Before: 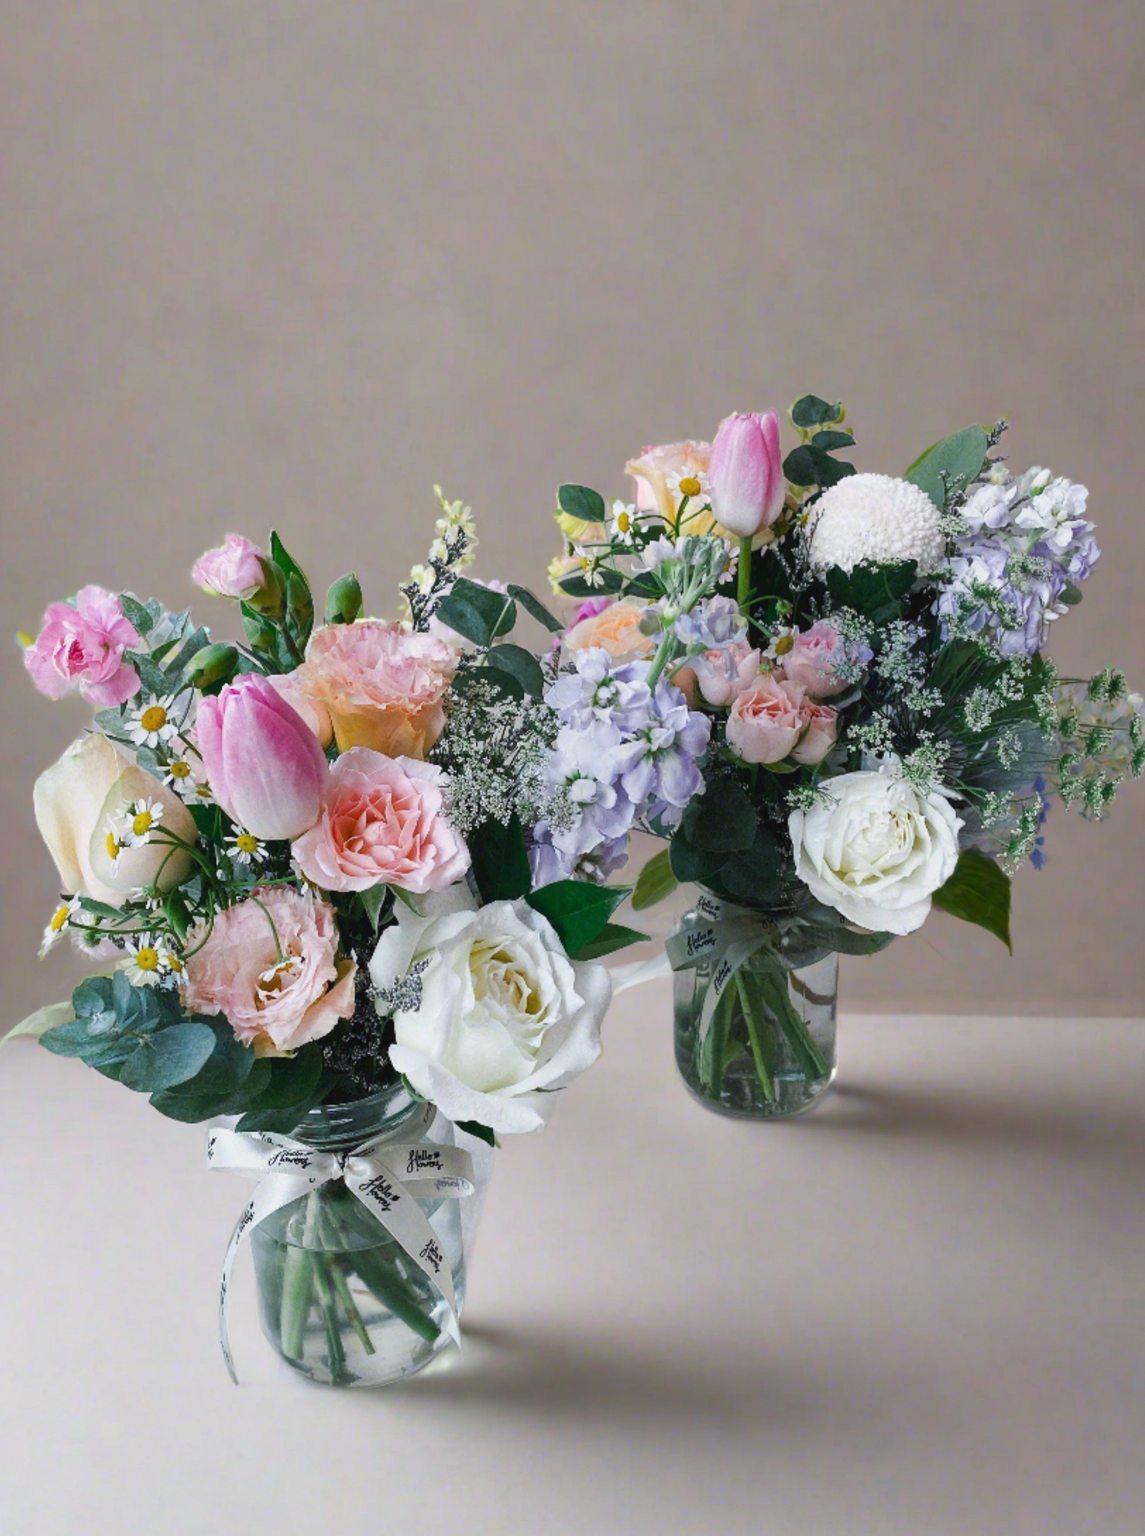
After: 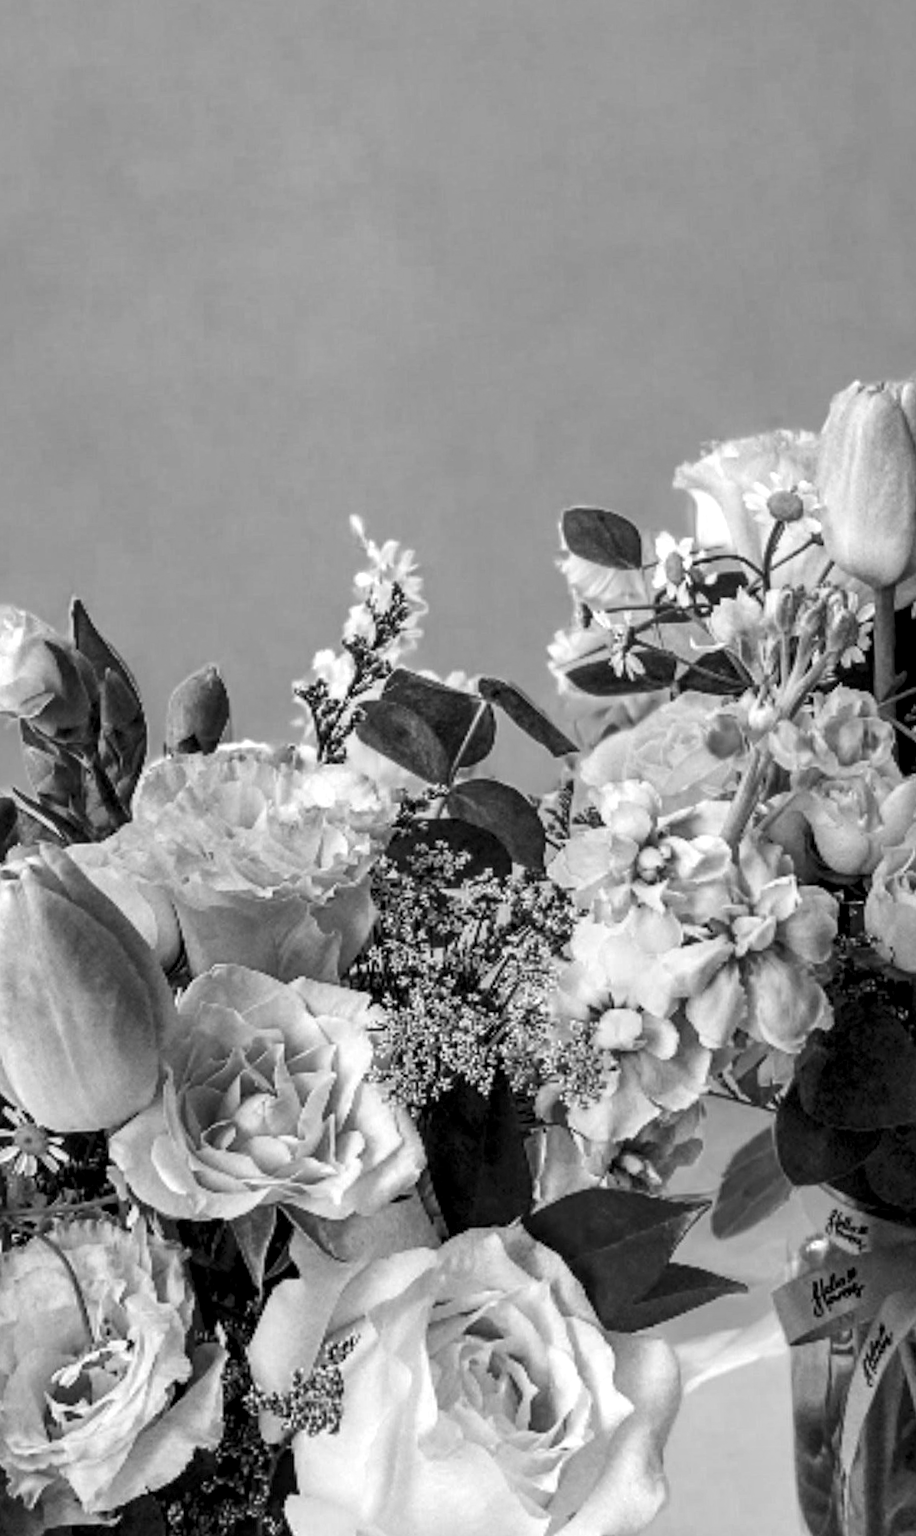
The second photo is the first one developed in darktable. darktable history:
crop: left 17.835%, top 7.675%, right 32.881%, bottom 32.213%
color balance: output saturation 110%
local contrast: highlights 60%, shadows 60%, detail 160%
rotate and perspective: rotation -1.68°, lens shift (vertical) -0.146, crop left 0.049, crop right 0.912, crop top 0.032, crop bottom 0.96
monochrome: on, module defaults
